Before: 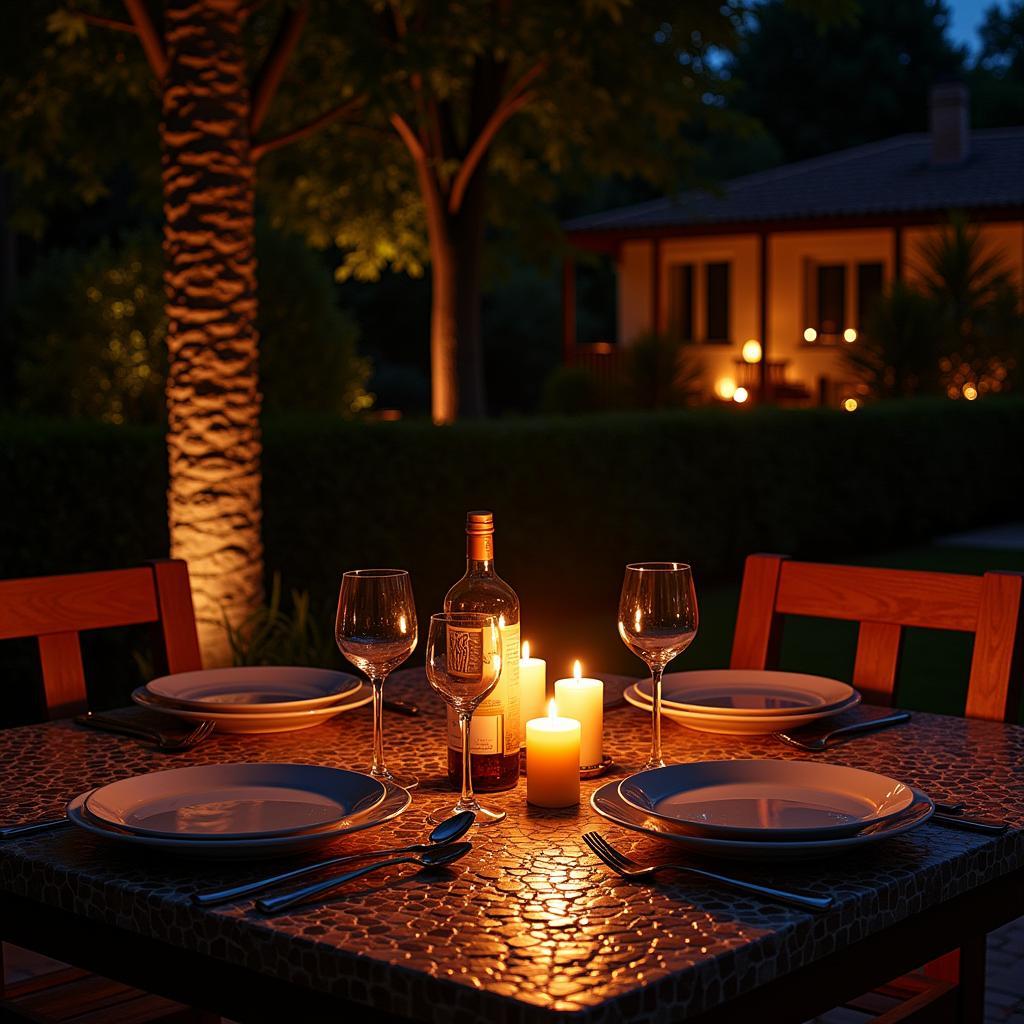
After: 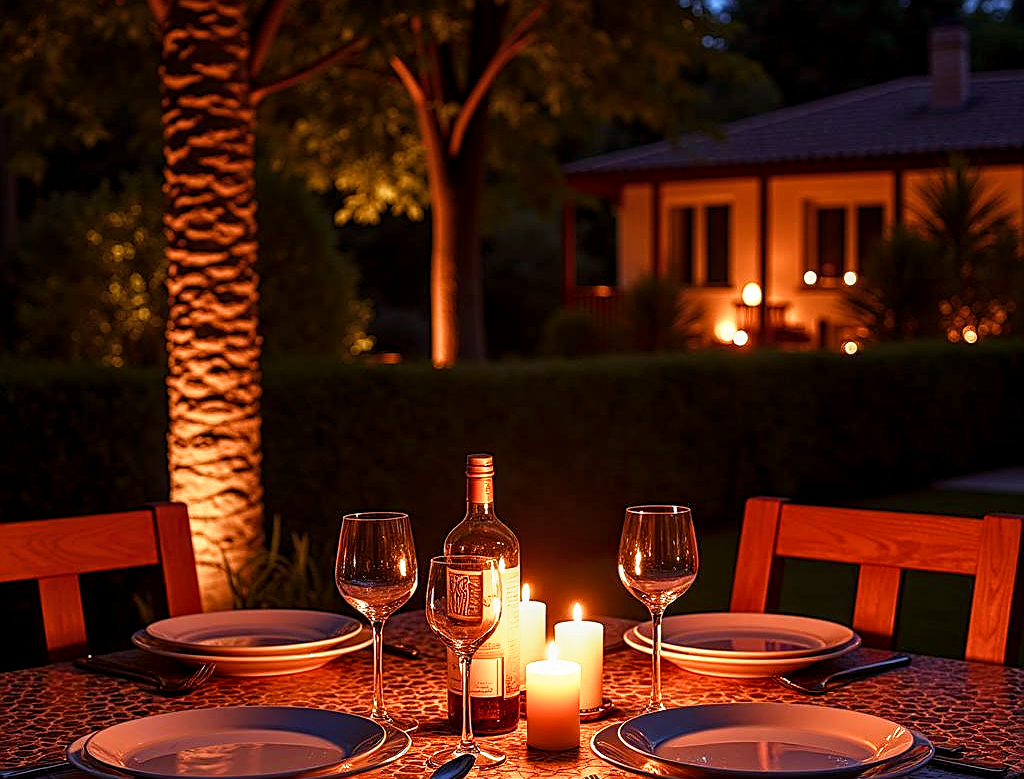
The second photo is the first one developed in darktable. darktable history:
base curve: curves: ch0 [(0, 0) (0.557, 0.834) (1, 1)], preserve colors none
crop: top 5.652%, bottom 18.205%
color balance rgb: shadows lift › chroma 0.997%, shadows lift › hue 112.08°, power › chroma 1.571%, power › hue 26.02°, perceptual saturation grading › global saturation 0.741%, perceptual saturation grading › highlights -30.503%, perceptual saturation grading › shadows 19.113%
sharpen: on, module defaults
local contrast: detail 130%
velvia: strength 15.46%
